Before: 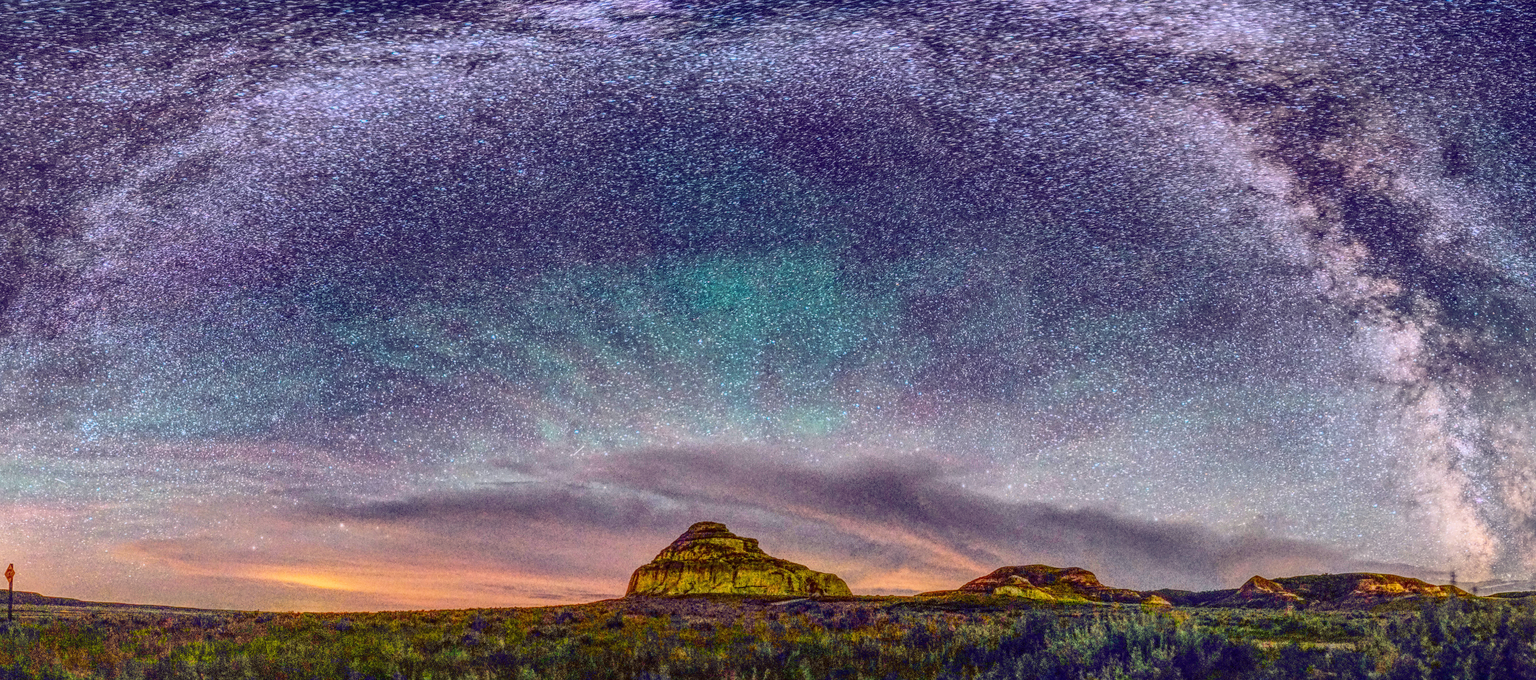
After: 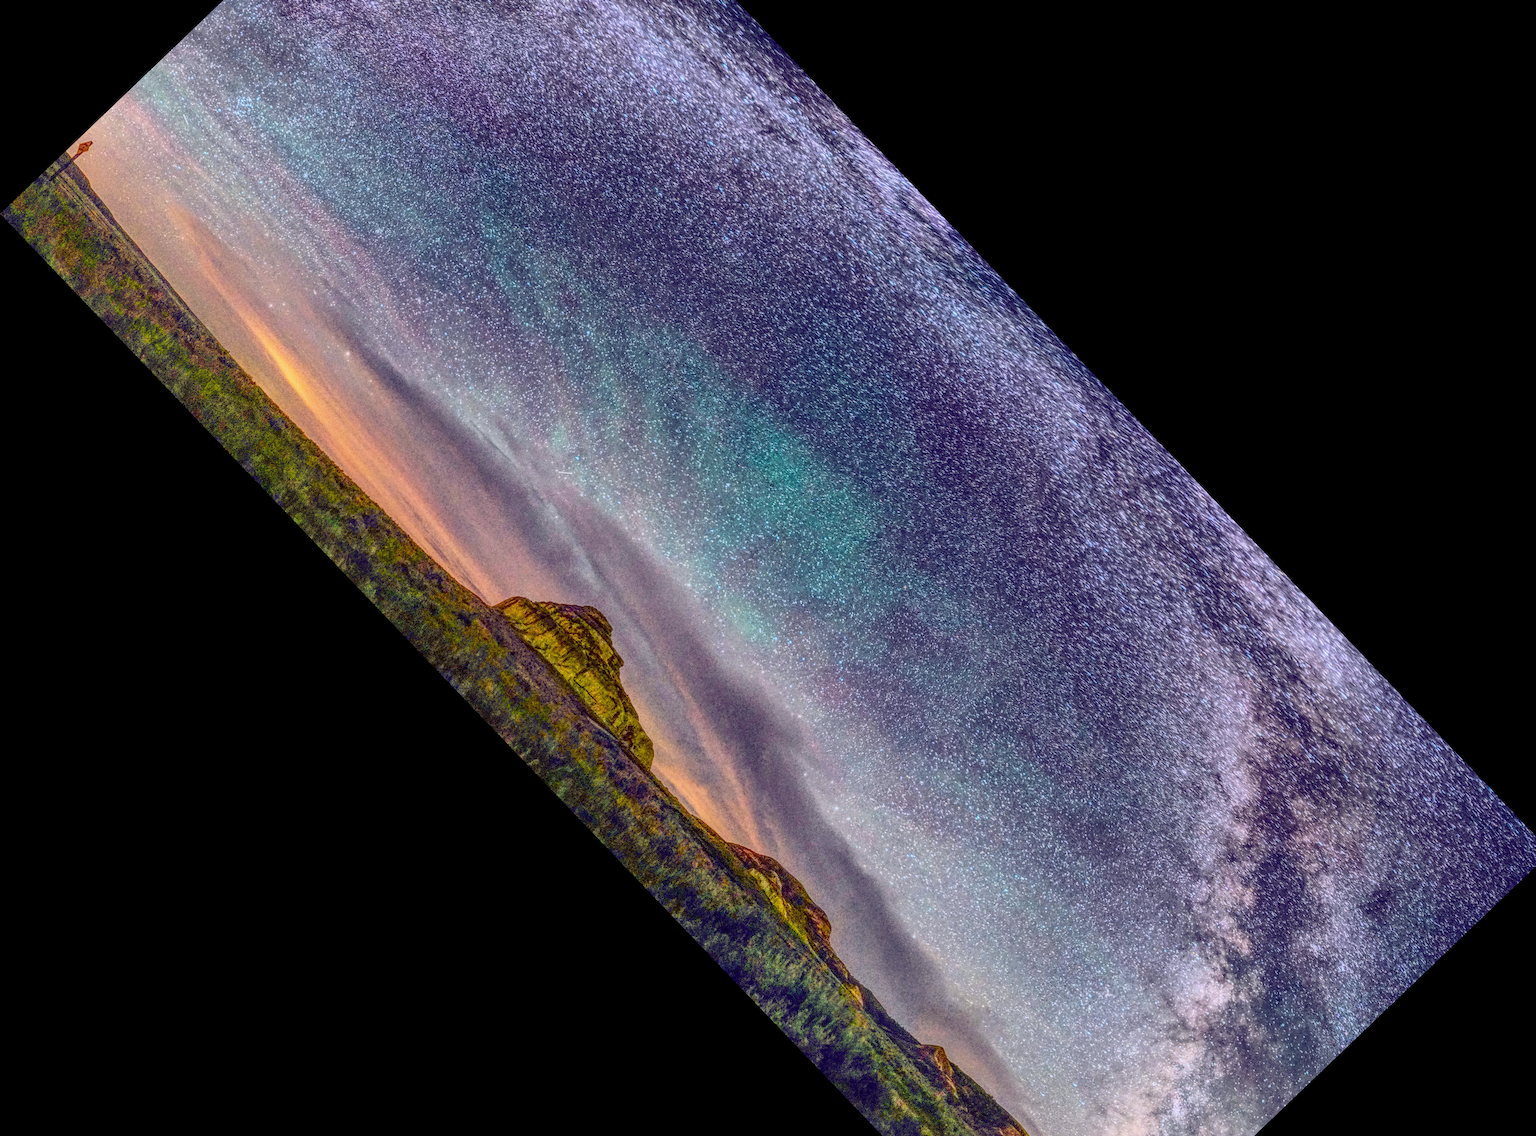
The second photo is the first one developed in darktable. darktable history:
crop and rotate: angle -46.26°, top 16.234%, right 0.912%, bottom 11.704%
white balance: red 0.978, blue 0.999
